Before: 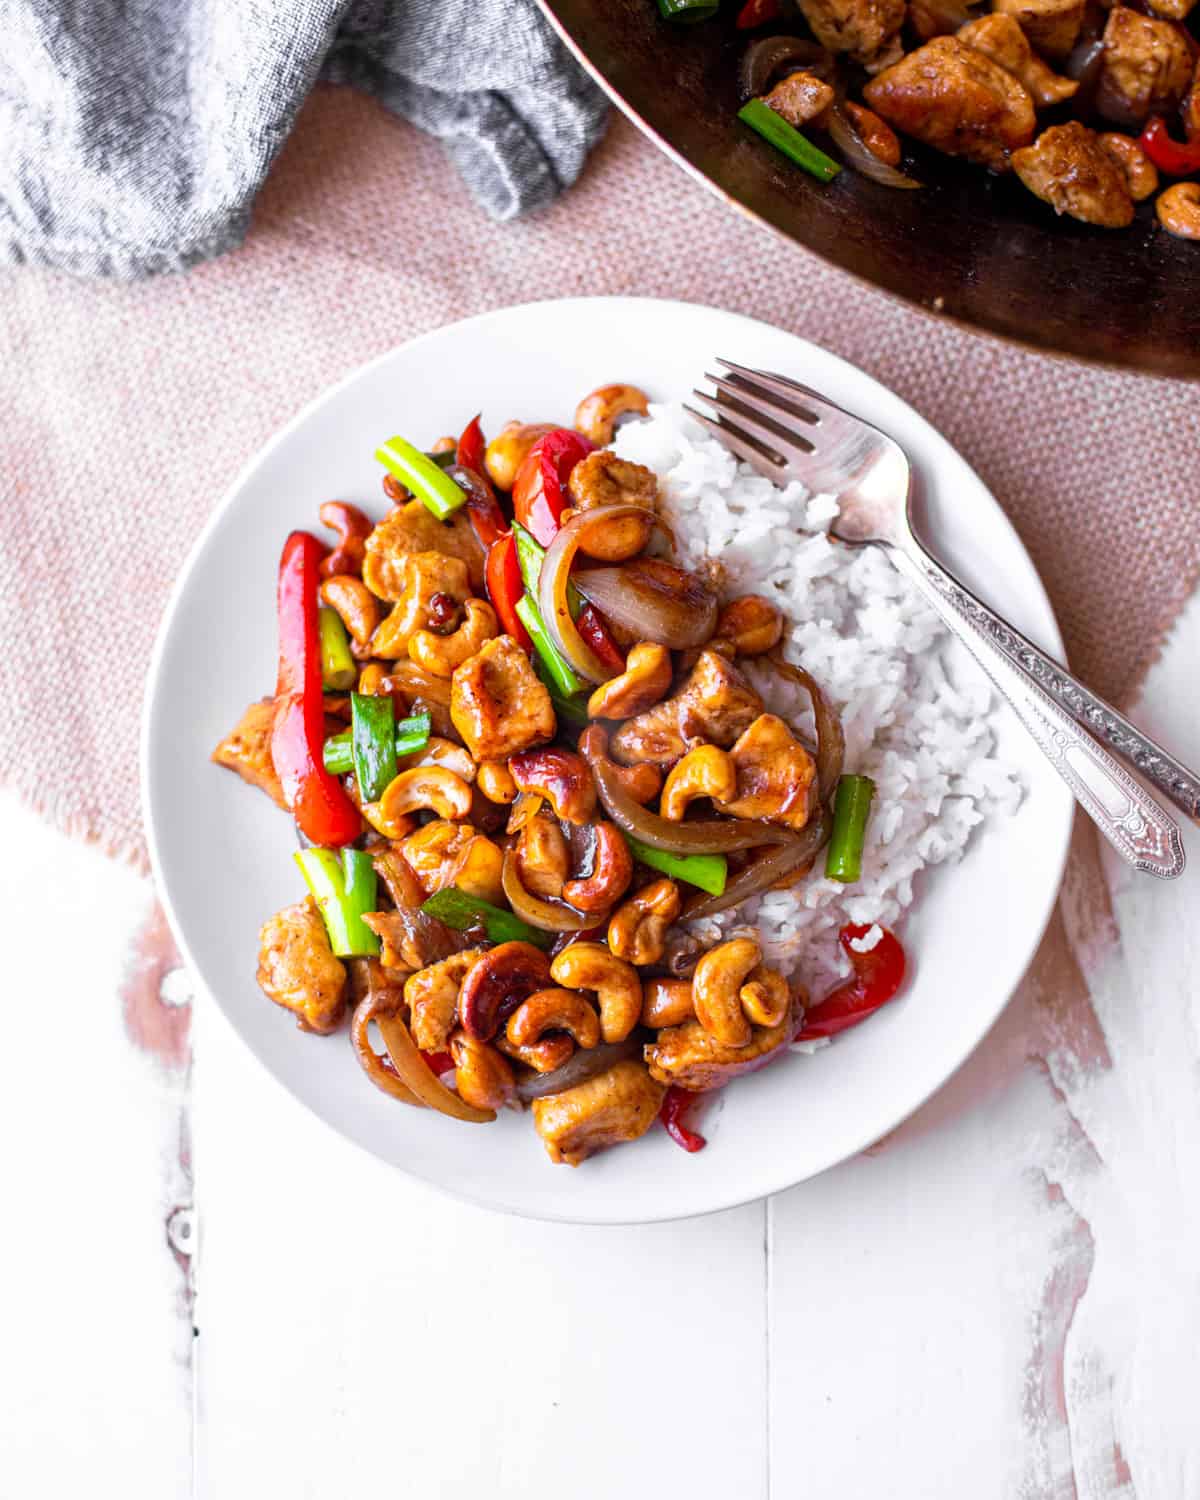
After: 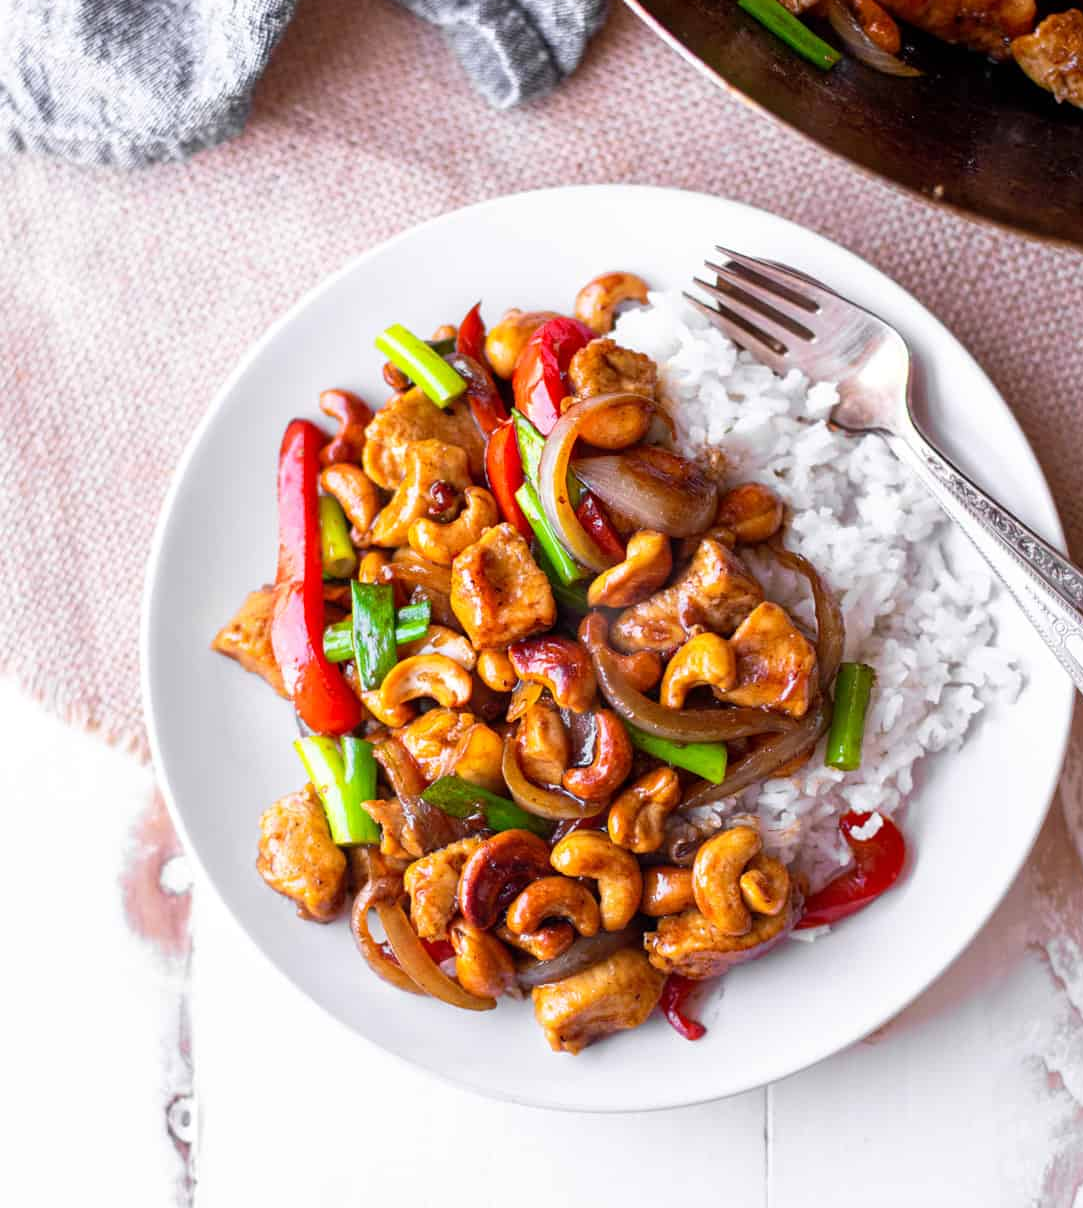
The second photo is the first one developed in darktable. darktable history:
tone equalizer: on, module defaults
crop: top 7.49%, right 9.717%, bottom 11.943%
